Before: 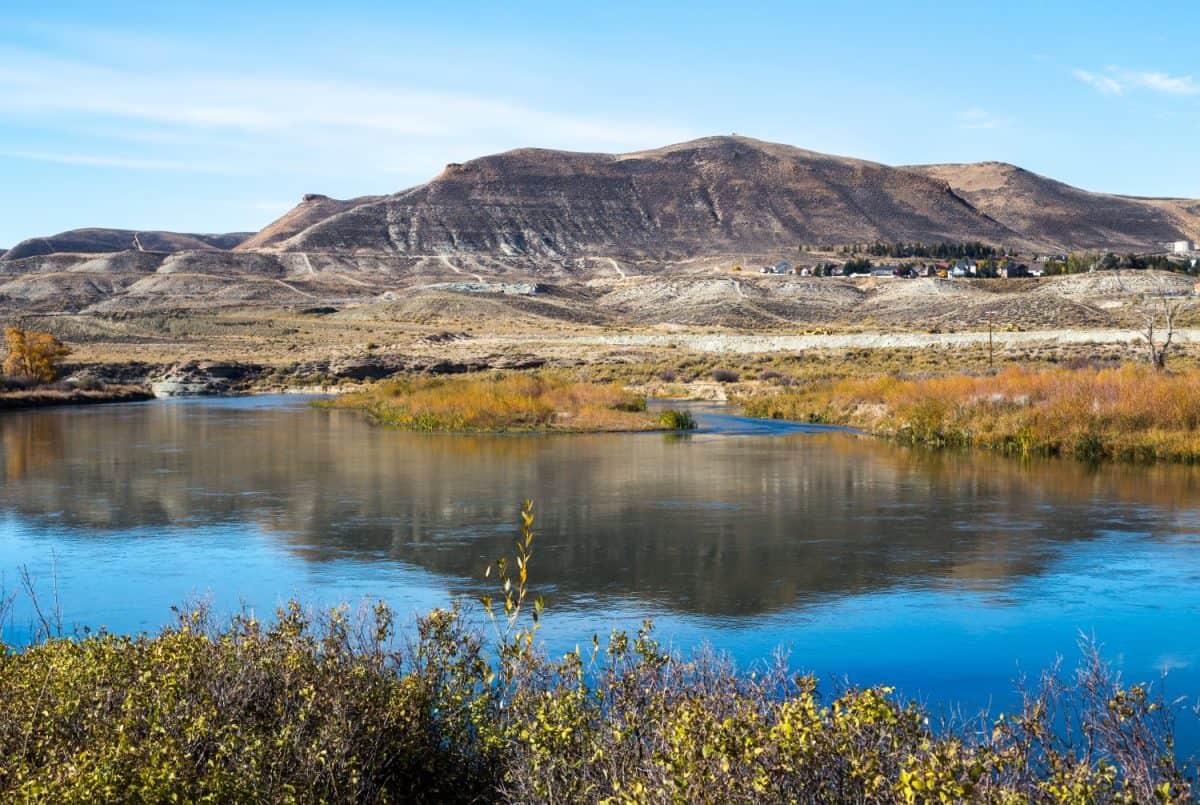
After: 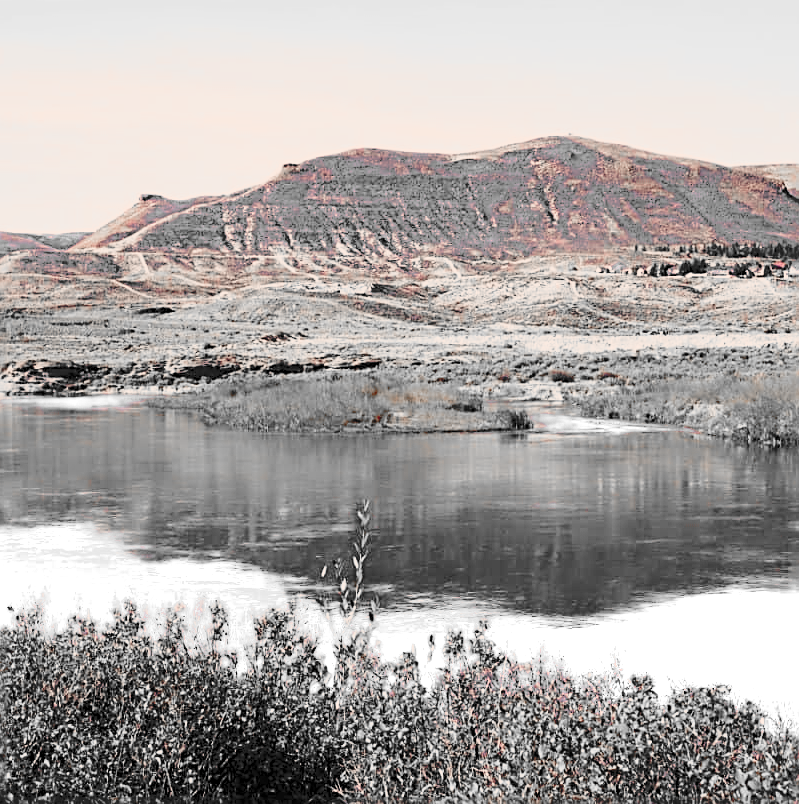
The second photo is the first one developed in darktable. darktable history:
crop and rotate: left 13.718%, right 19.651%
shadows and highlights: shadows 61.96, white point adjustment 0.452, highlights -34.65, compress 83.82%
color zones: curves: ch0 [(0, 0.352) (0.143, 0.407) (0.286, 0.386) (0.429, 0.431) (0.571, 0.829) (0.714, 0.853) (0.857, 0.833) (1, 0.352)]; ch1 [(0, 0.604) (0.072, 0.726) (0.096, 0.608) (0.205, 0.007) (0.571, -0.006) (0.839, -0.013) (0.857, -0.012) (1, 0.604)]
base curve: curves: ch0 [(0, 0) (0.032, 0.037) (0.105, 0.228) (0.435, 0.76) (0.856, 0.983) (1, 1)], preserve colors none
sharpen: radius 2.798, amount 0.702
color correction: highlights a* 10.34, highlights b* 14.86, shadows a* -9.97, shadows b* -14.9
